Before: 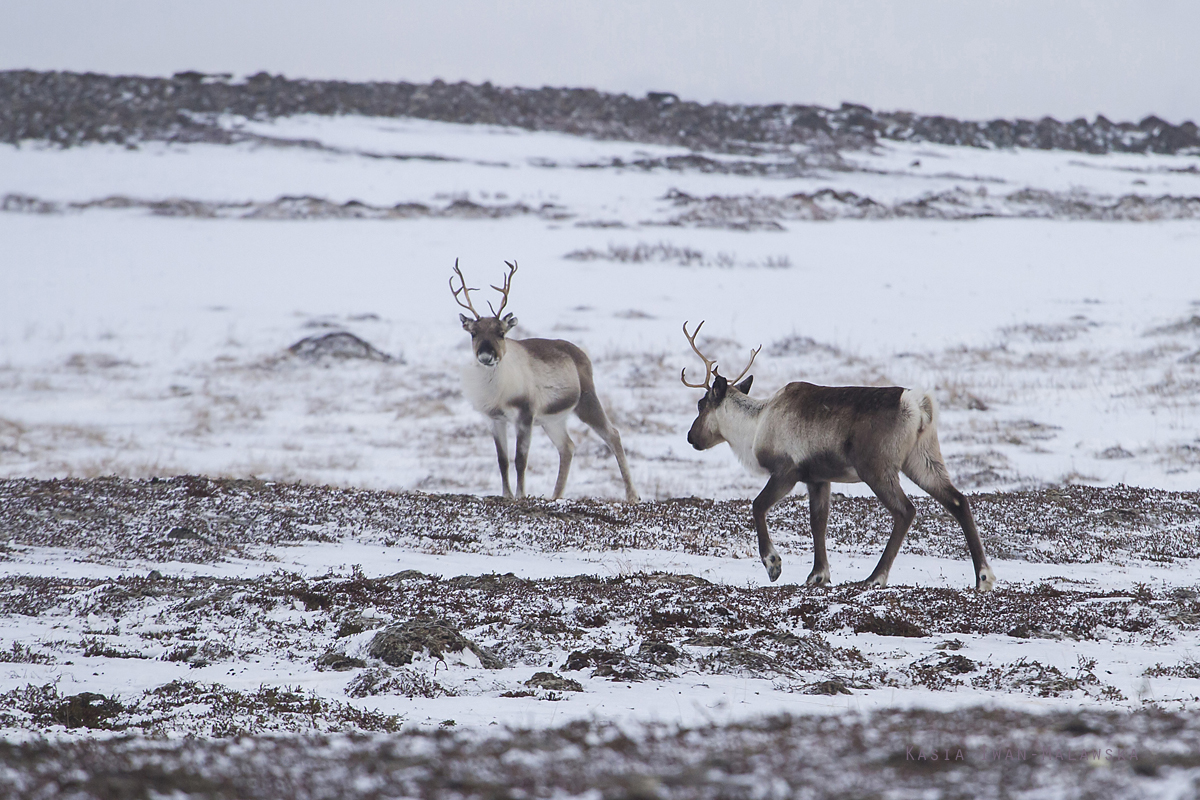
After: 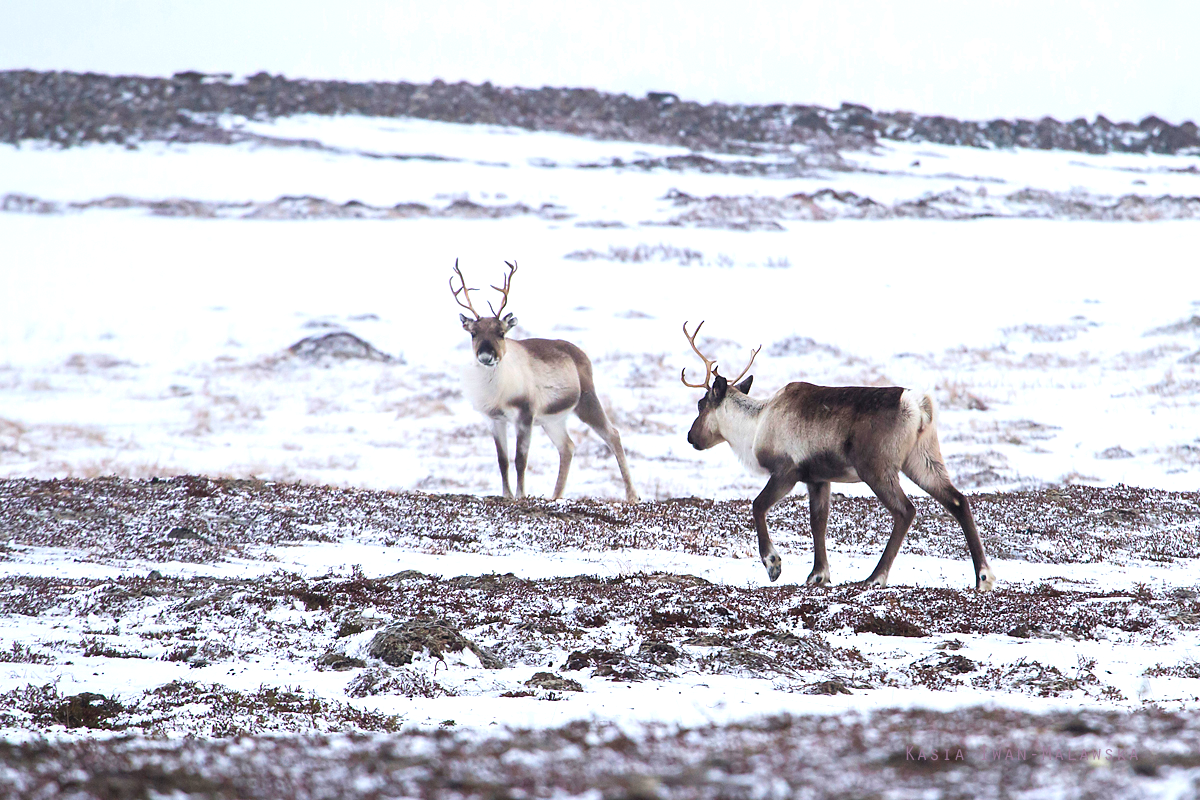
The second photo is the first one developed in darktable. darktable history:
tone equalizer: -8 EV -0.766 EV, -7 EV -0.723 EV, -6 EV -0.625 EV, -5 EV -0.401 EV, -3 EV 0.398 EV, -2 EV 0.6 EV, -1 EV 0.692 EV, +0 EV 0.745 EV
color balance rgb: shadows lift › luminance -19.896%, perceptual saturation grading › global saturation 30.135%
